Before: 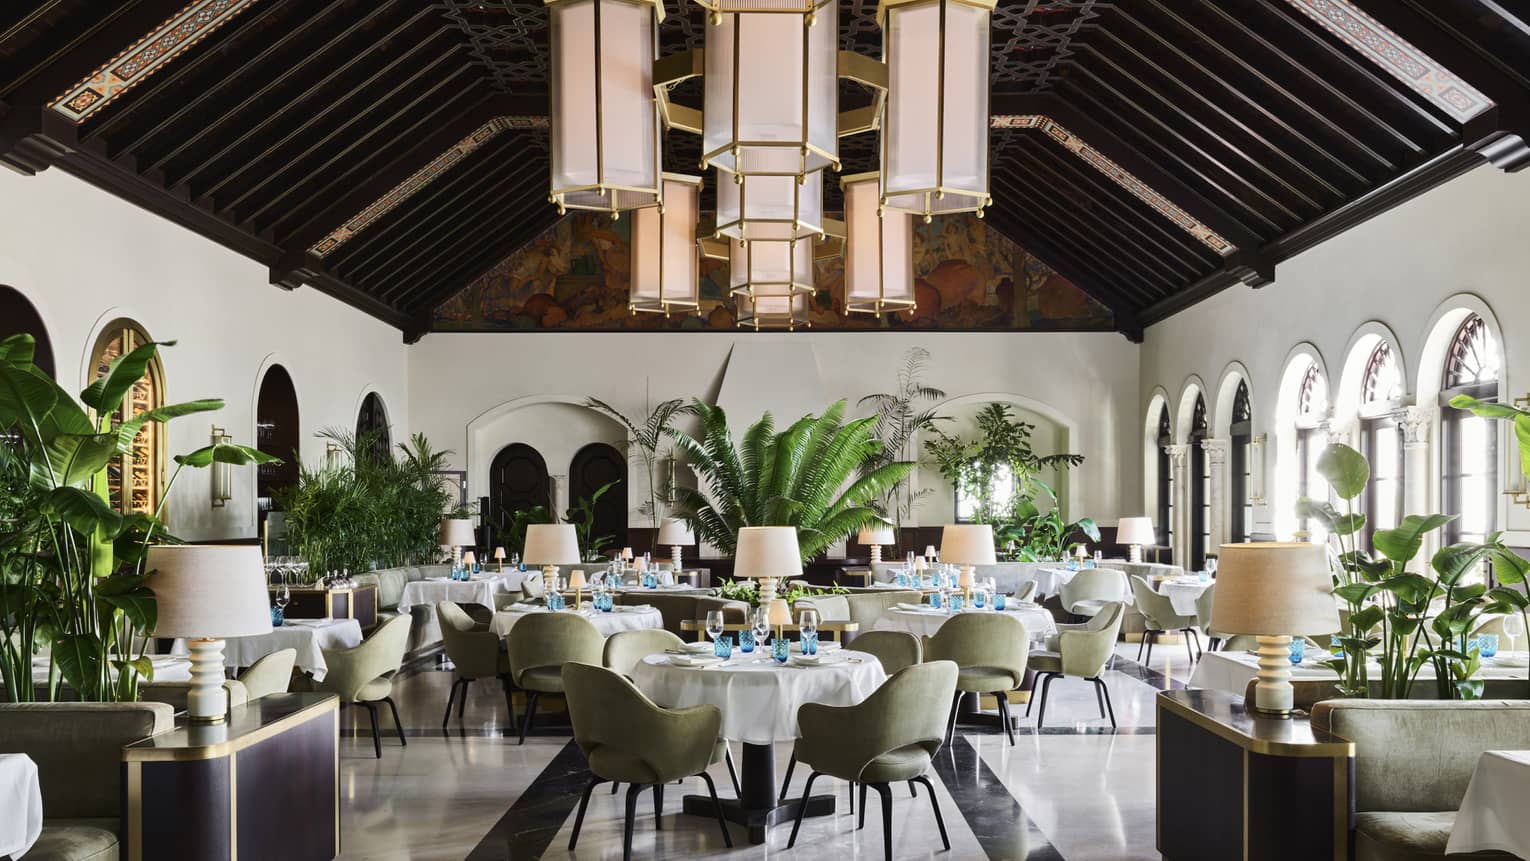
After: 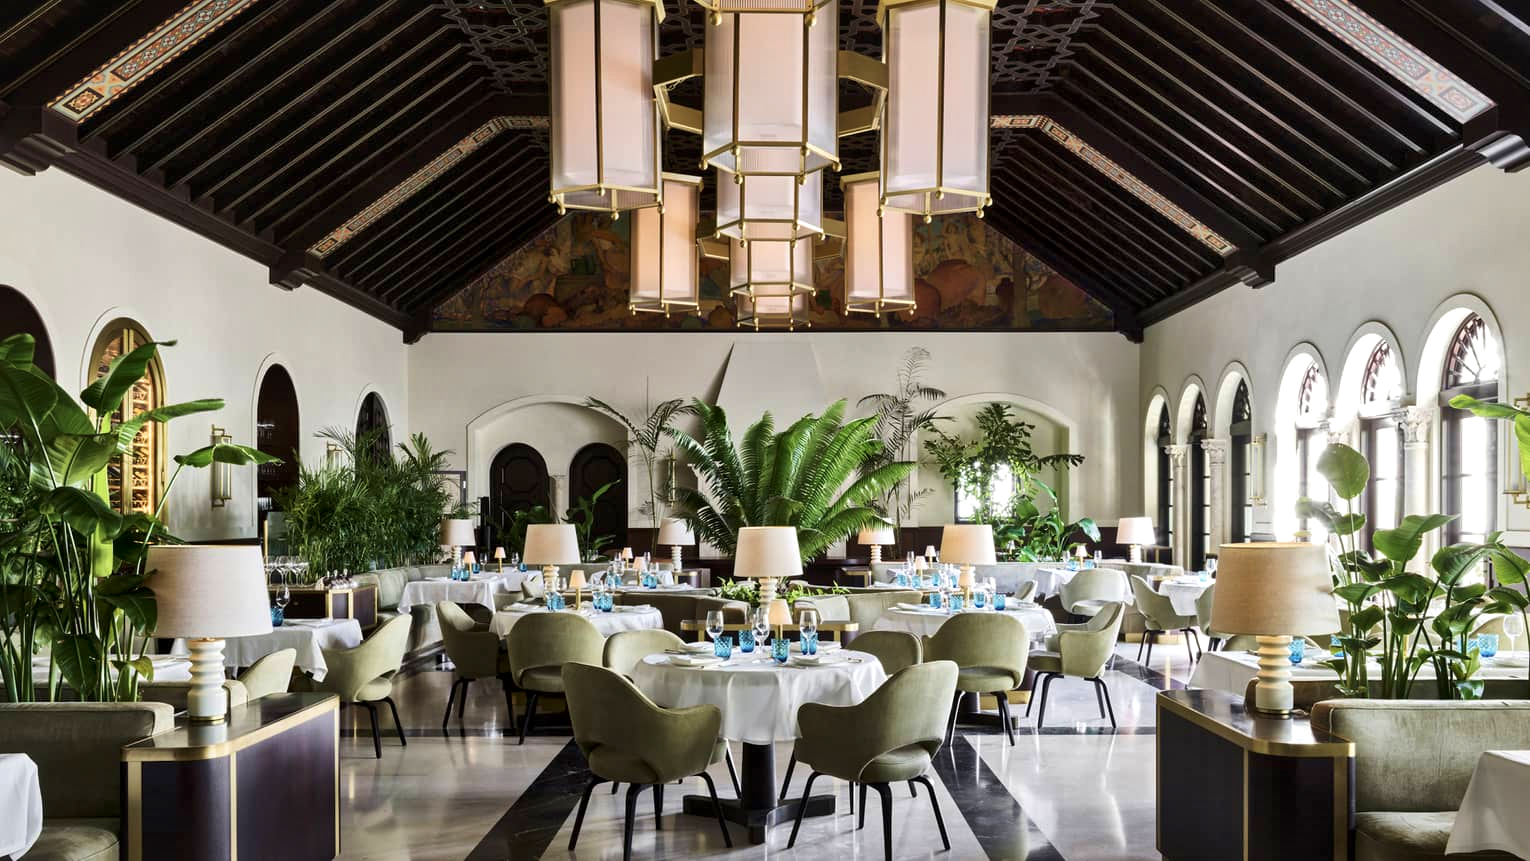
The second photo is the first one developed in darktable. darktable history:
velvia: on, module defaults
local contrast: mode bilateral grid, contrast 21, coarseness 50, detail 162%, midtone range 0.2
